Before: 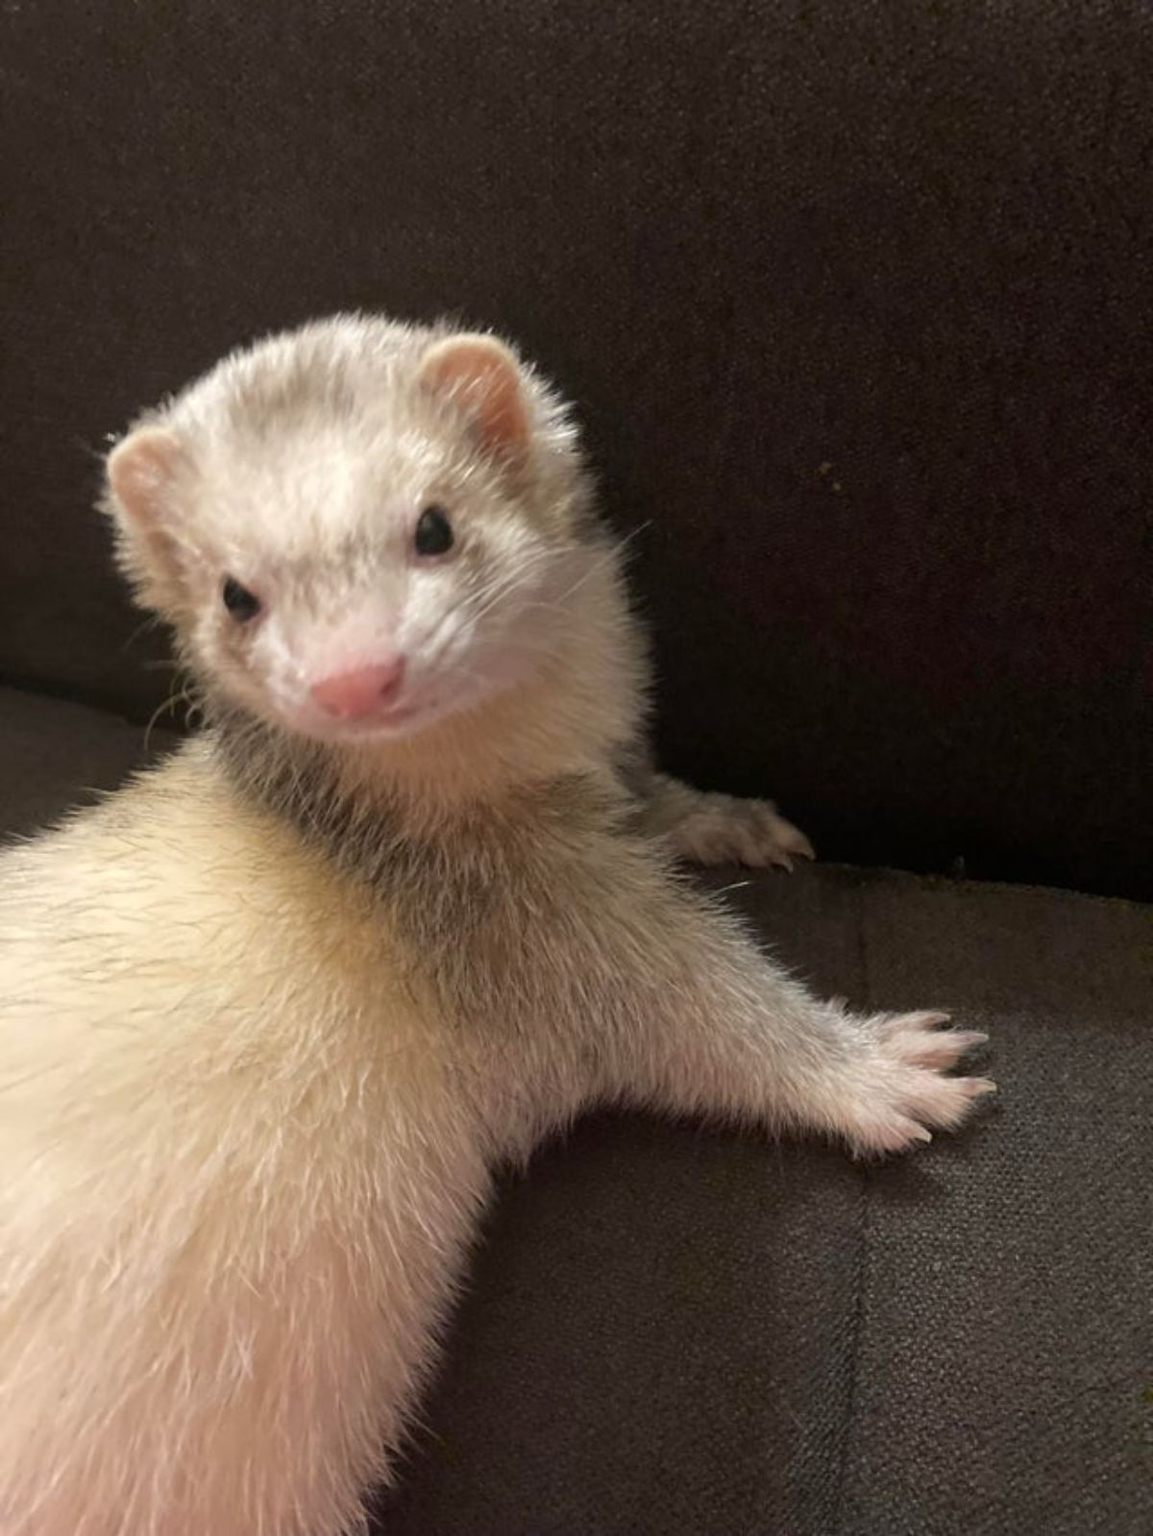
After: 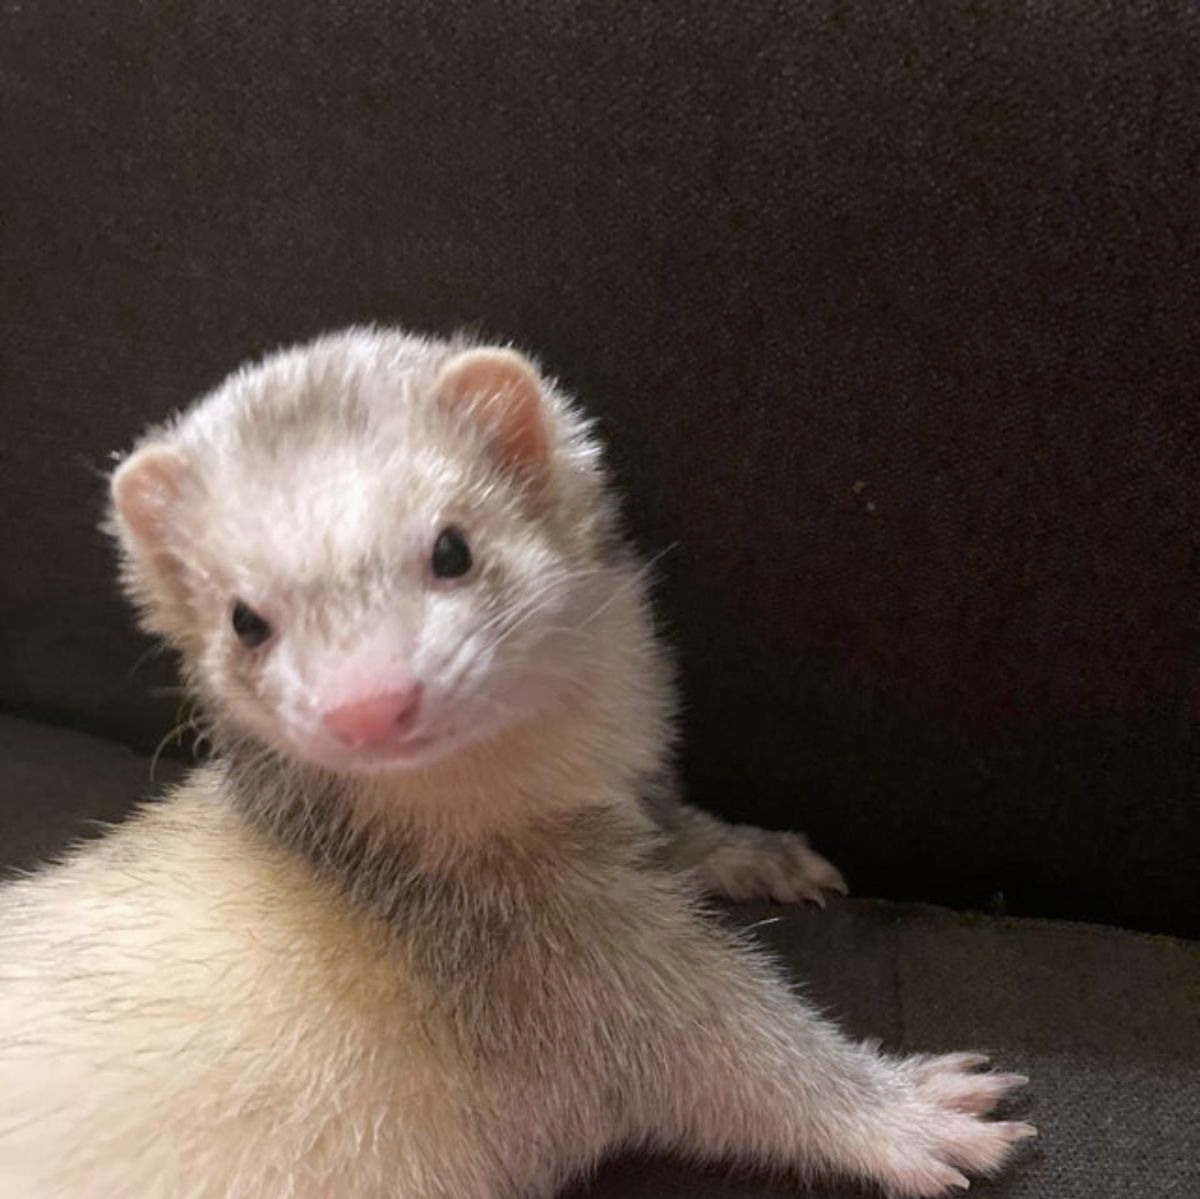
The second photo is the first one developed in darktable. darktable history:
color calibration: illuminant as shot in camera, x 0.358, y 0.373, temperature 4628.91 K
crop: bottom 24.992%
